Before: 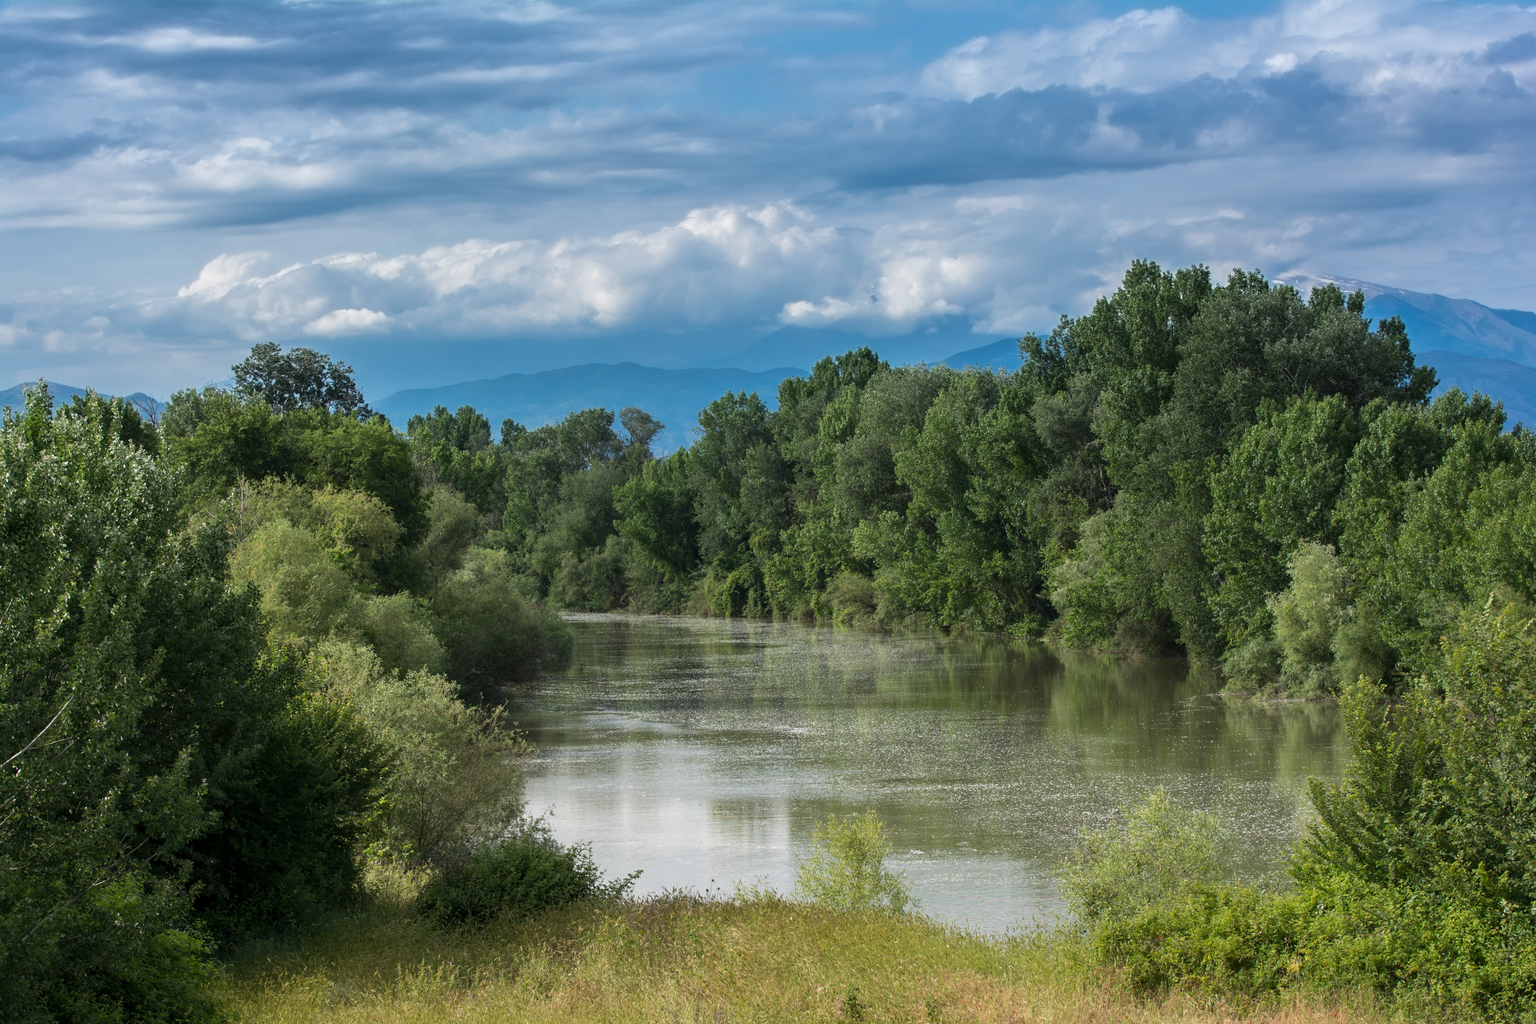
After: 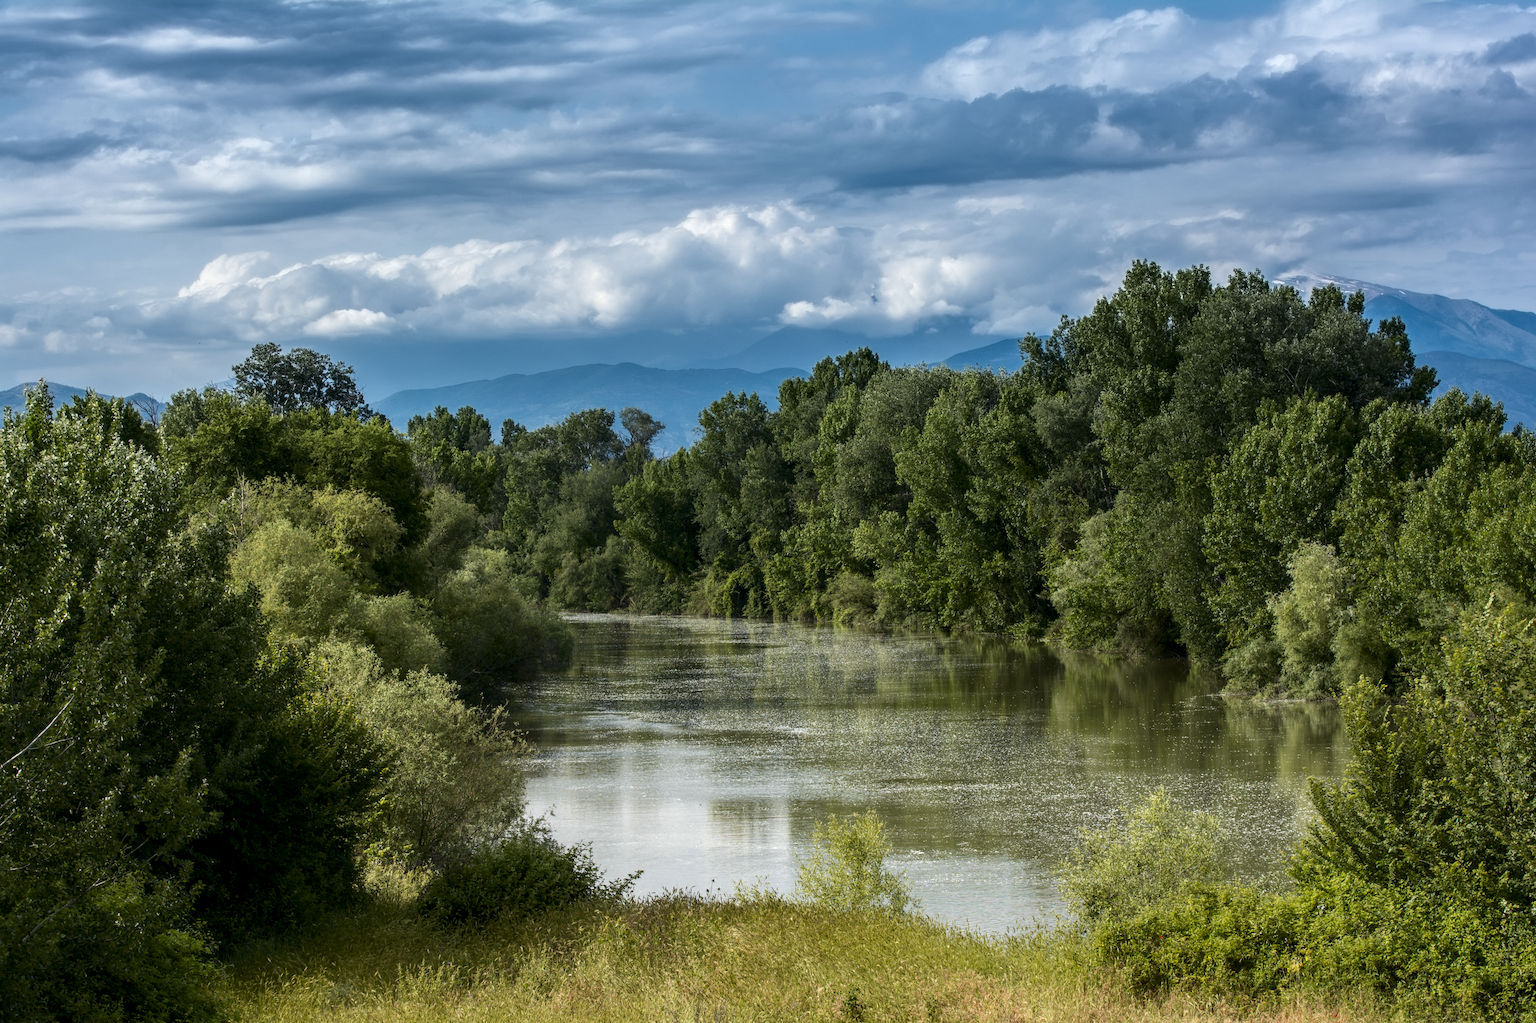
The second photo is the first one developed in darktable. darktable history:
local contrast: on, module defaults
tone curve: curves: ch0 [(0, 0) (0.227, 0.17) (0.766, 0.774) (1, 1)]; ch1 [(0, 0) (0.114, 0.127) (0.437, 0.452) (0.498, 0.495) (0.579, 0.576) (1, 1)]; ch2 [(0, 0) (0.233, 0.259) (0.493, 0.492) (0.568, 0.579) (1, 1)], color space Lab, independent channels, preserve colors none
